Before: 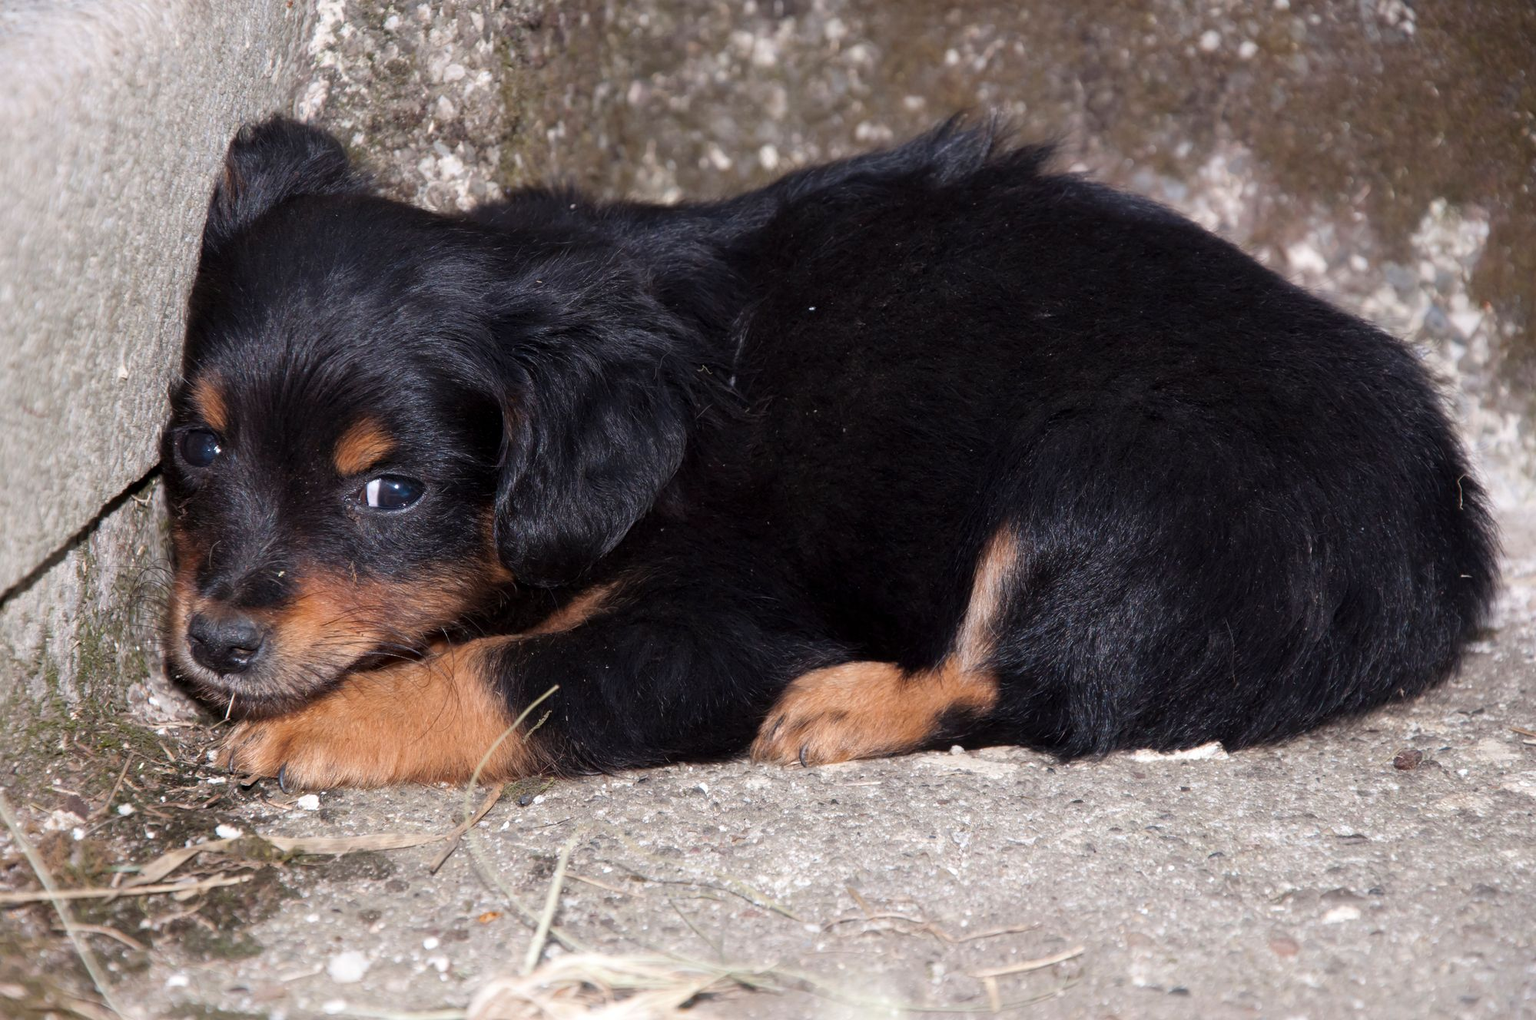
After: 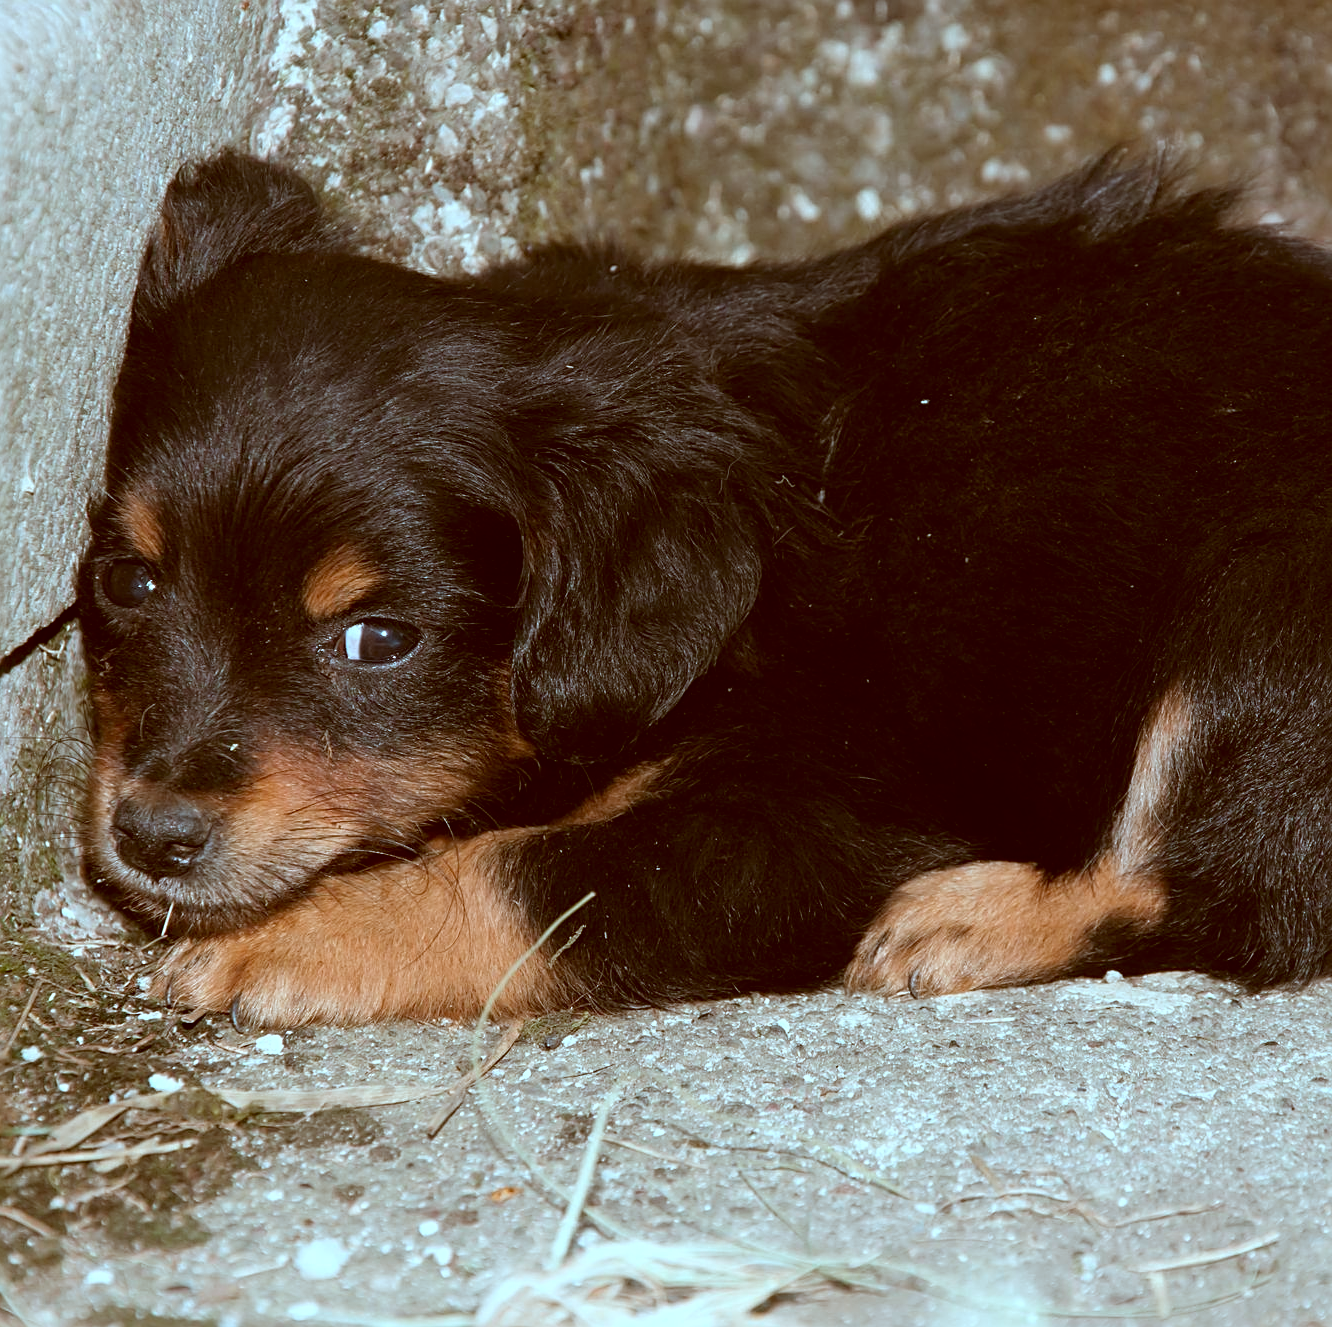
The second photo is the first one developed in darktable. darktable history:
crop and rotate: left 6.617%, right 26.717%
sharpen: on, module defaults
color correction: highlights a* -14.62, highlights b* -16.22, shadows a* 10.12, shadows b* 29.4
